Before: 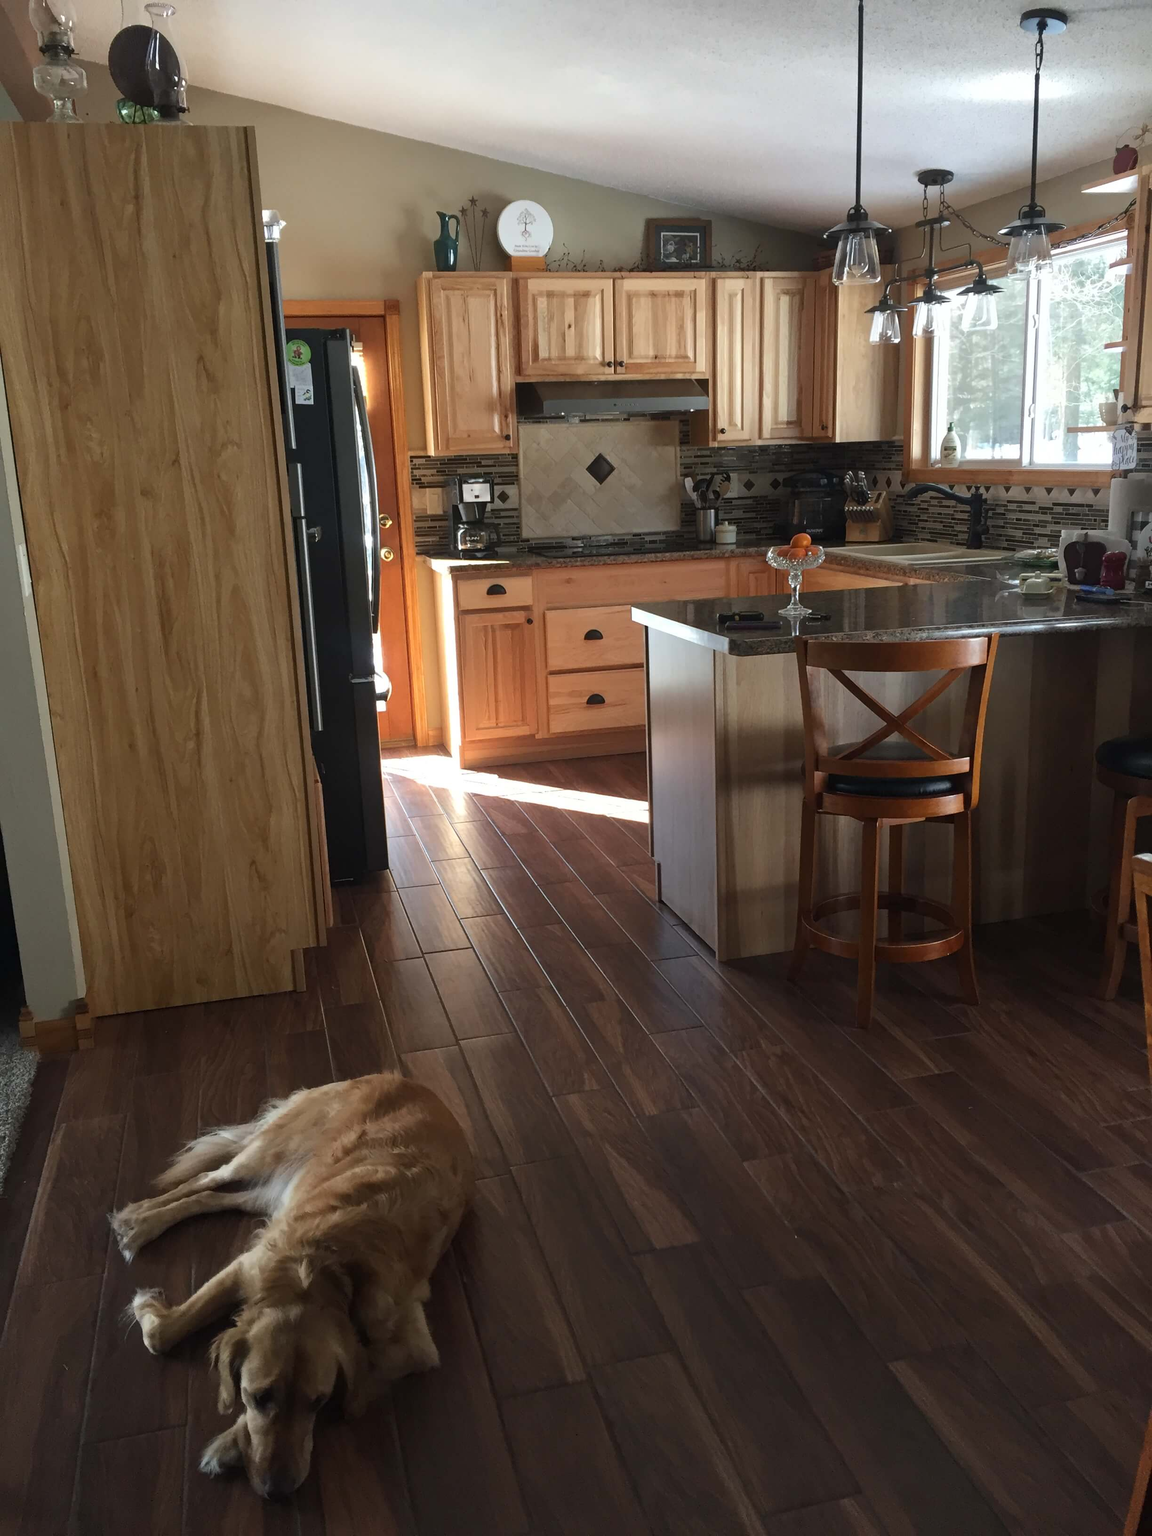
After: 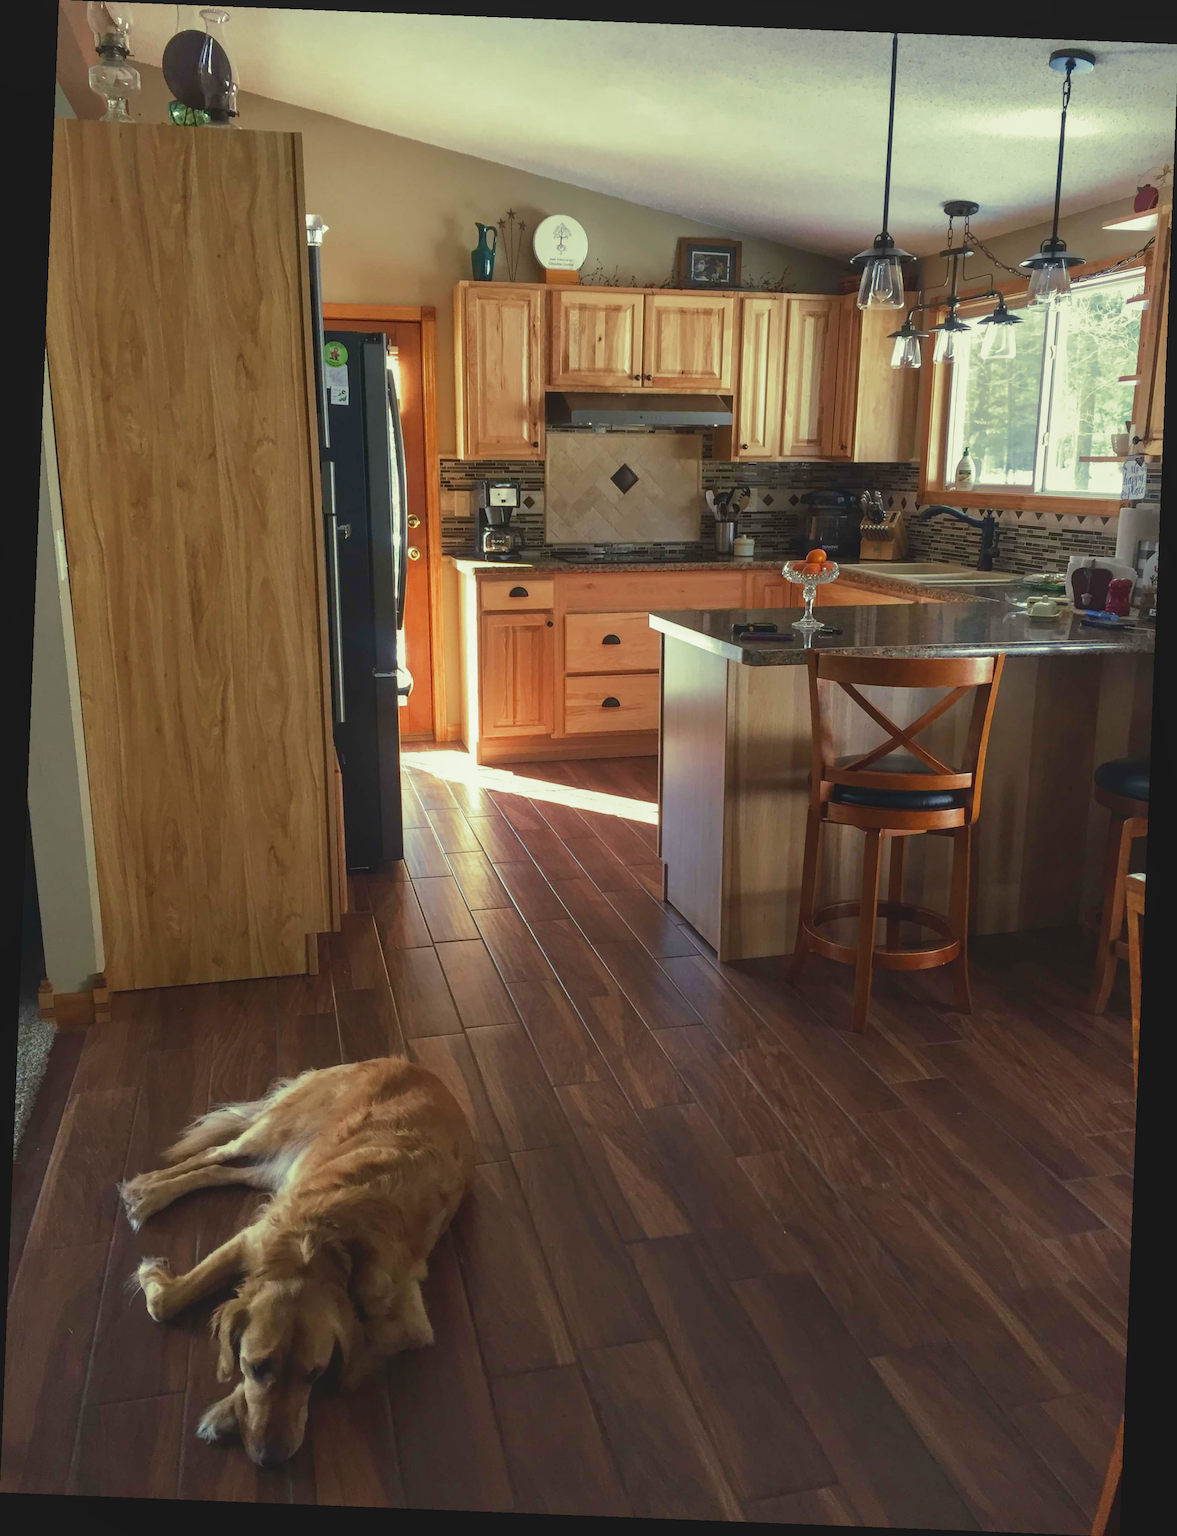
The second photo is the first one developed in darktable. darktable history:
velvia: on, module defaults
rotate and perspective: rotation 2.27°, automatic cropping off
local contrast: on, module defaults
contrast brightness saturation: contrast -0.19, saturation 0.19
split-toning: shadows › hue 290.82°, shadows › saturation 0.34, highlights › saturation 0.38, balance 0, compress 50%
